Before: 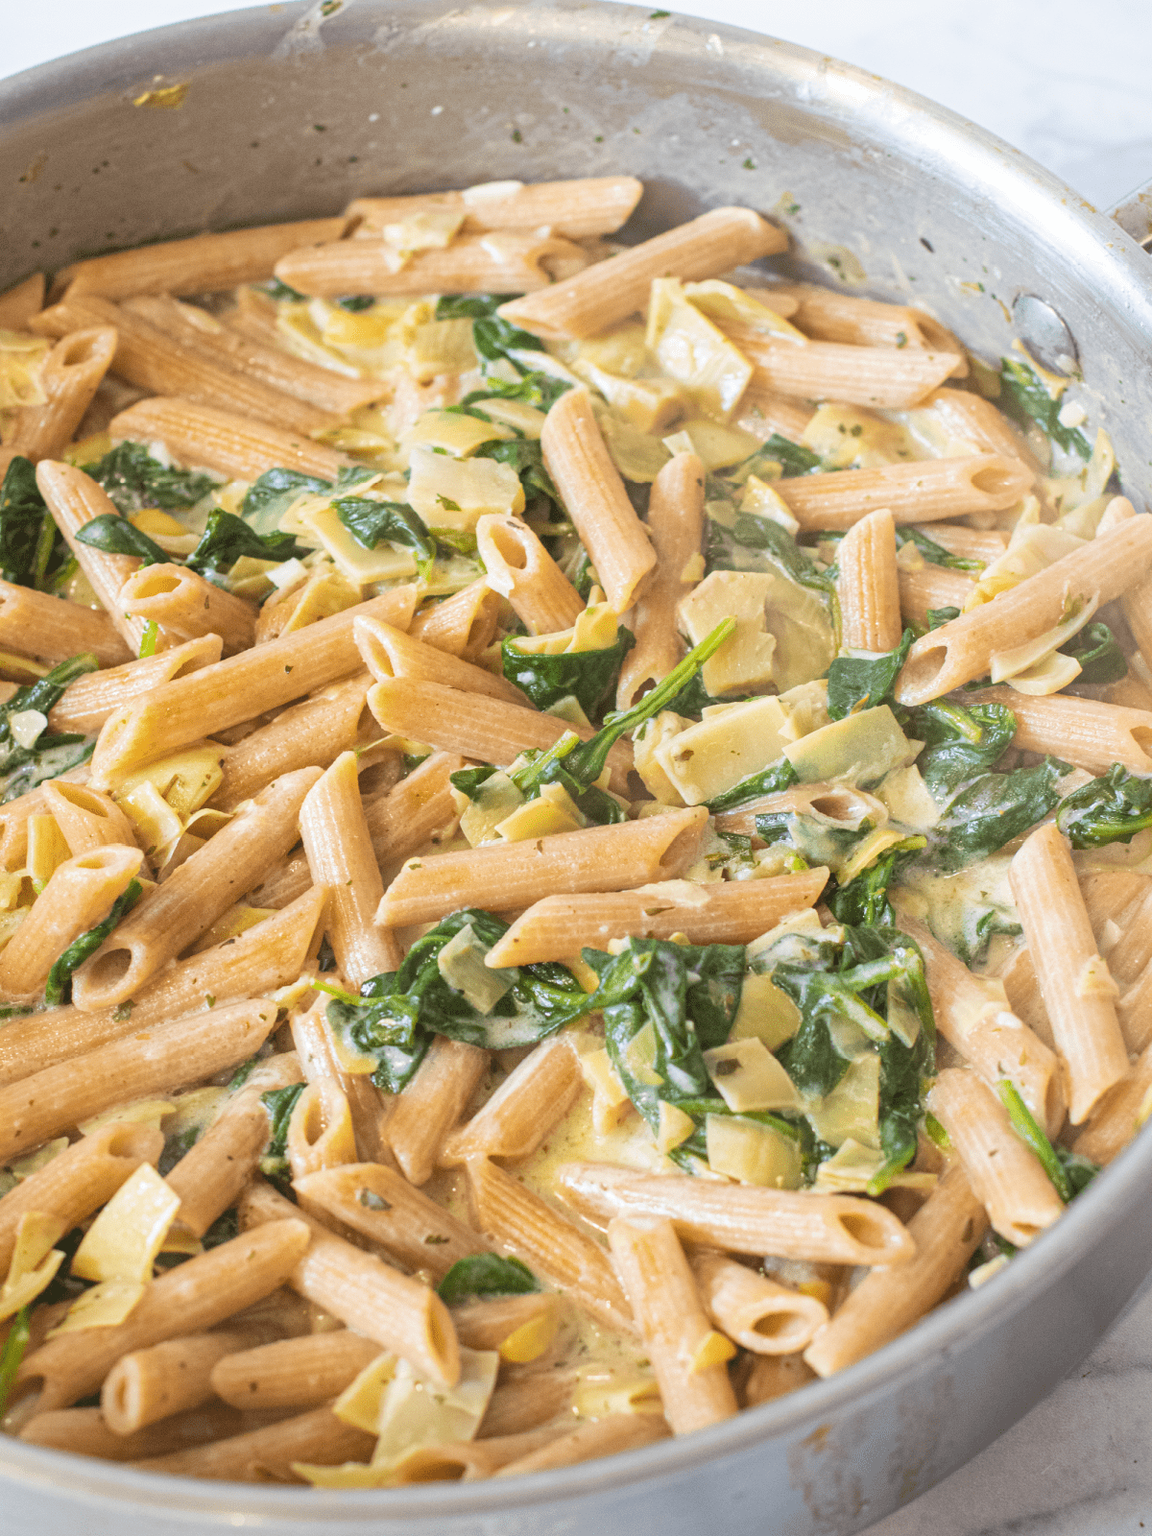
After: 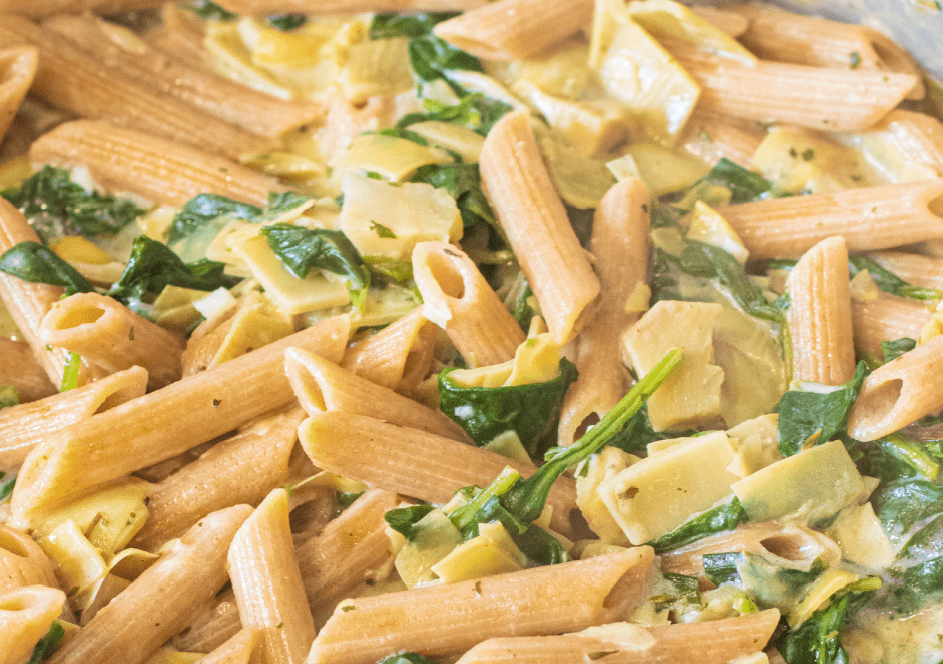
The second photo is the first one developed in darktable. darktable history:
crop: left 7.036%, top 18.398%, right 14.379%, bottom 40.043%
velvia: on, module defaults
